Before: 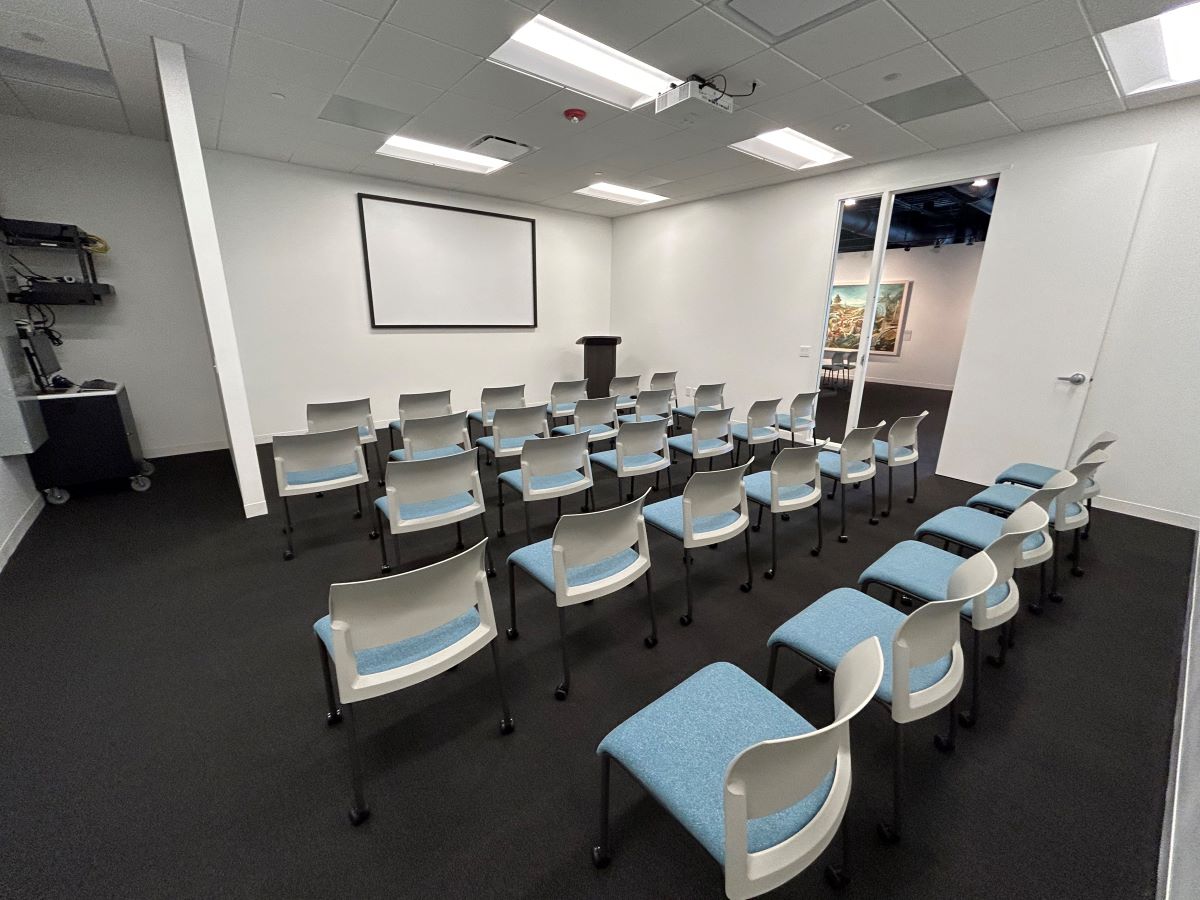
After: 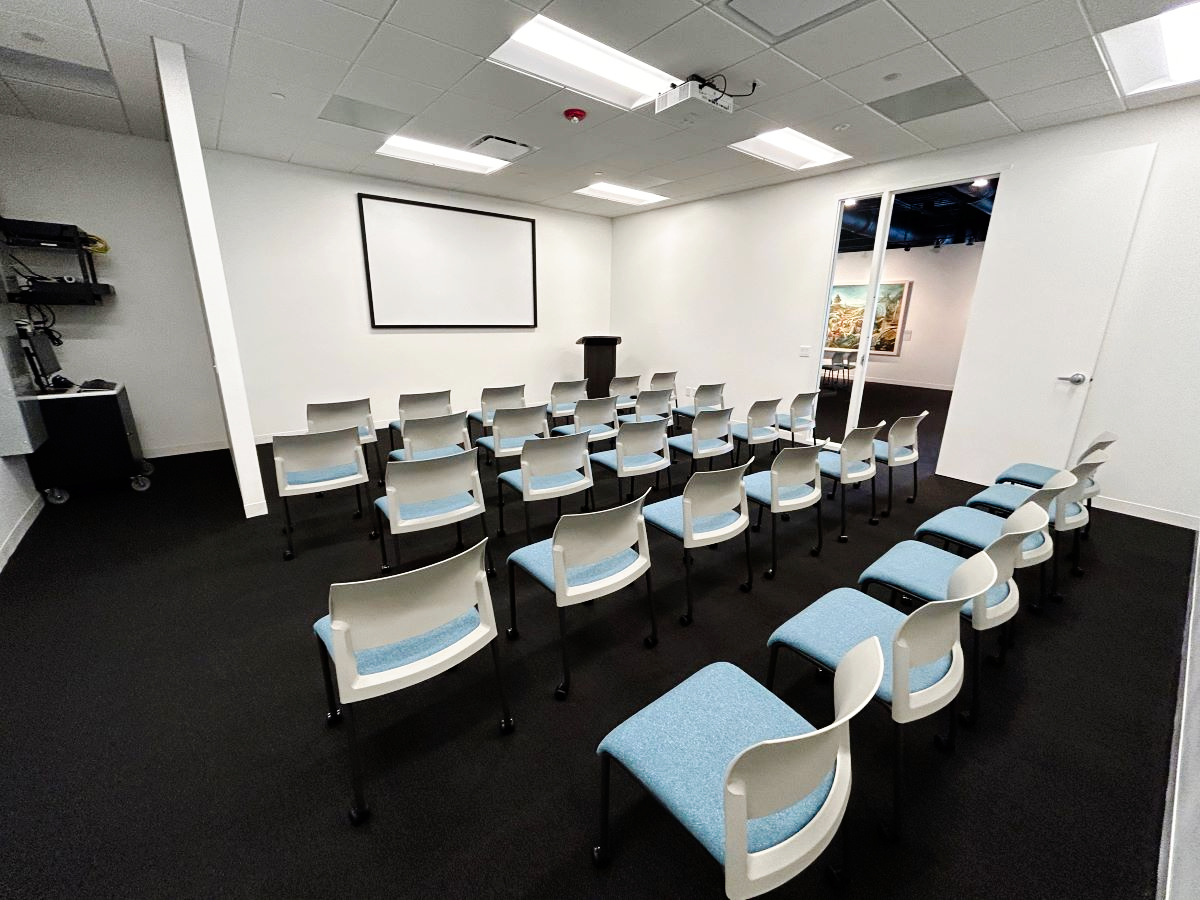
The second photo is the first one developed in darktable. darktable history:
tone curve: curves: ch0 [(0, 0) (0.003, 0.003) (0.011, 0.005) (0.025, 0.008) (0.044, 0.012) (0.069, 0.02) (0.1, 0.031) (0.136, 0.047) (0.177, 0.088) (0.224, 0.141) (0.277, 0.222) (0.335, 0.32) (0.399, 0.422) (0.468, 0.523) (0.543, 0.623) (0.623, 0.716) (0.709, 0.796) (0.801, 0.878) (0.898, 0.957) (1, 1)], preserve colors none
rotate and perspective: automatic cropping off
